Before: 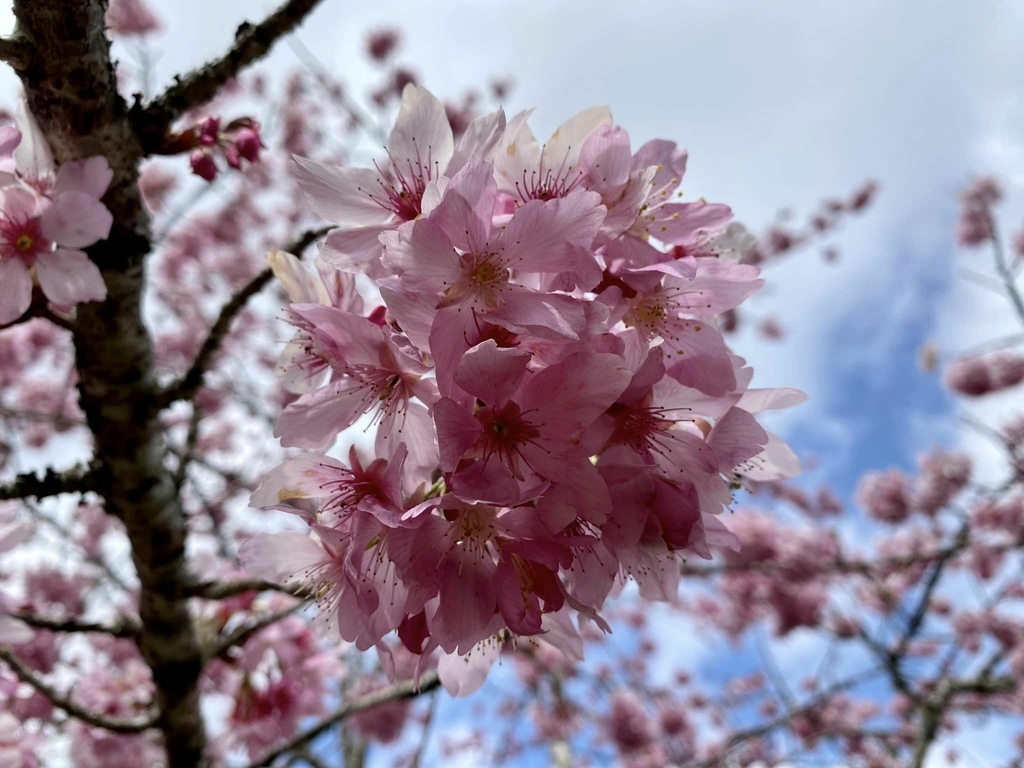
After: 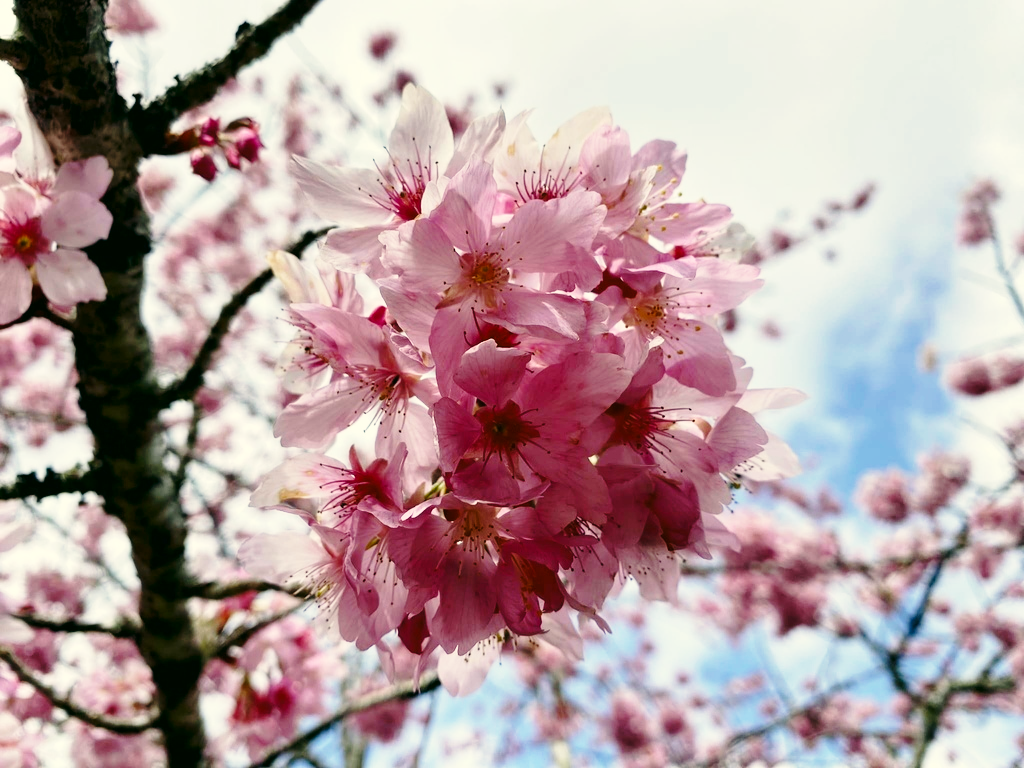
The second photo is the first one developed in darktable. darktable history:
color correction: highlights a* -0.355, highlights b* 9.49, shadows a* -8.68, shadows b* 0.413
base curve: curves: ch0 [(0, 0) (0.028, 0.03) (0.121, 0.232) (0.46, 0.748) (0.859, 0.968) (1, 1)], preserve colors none
